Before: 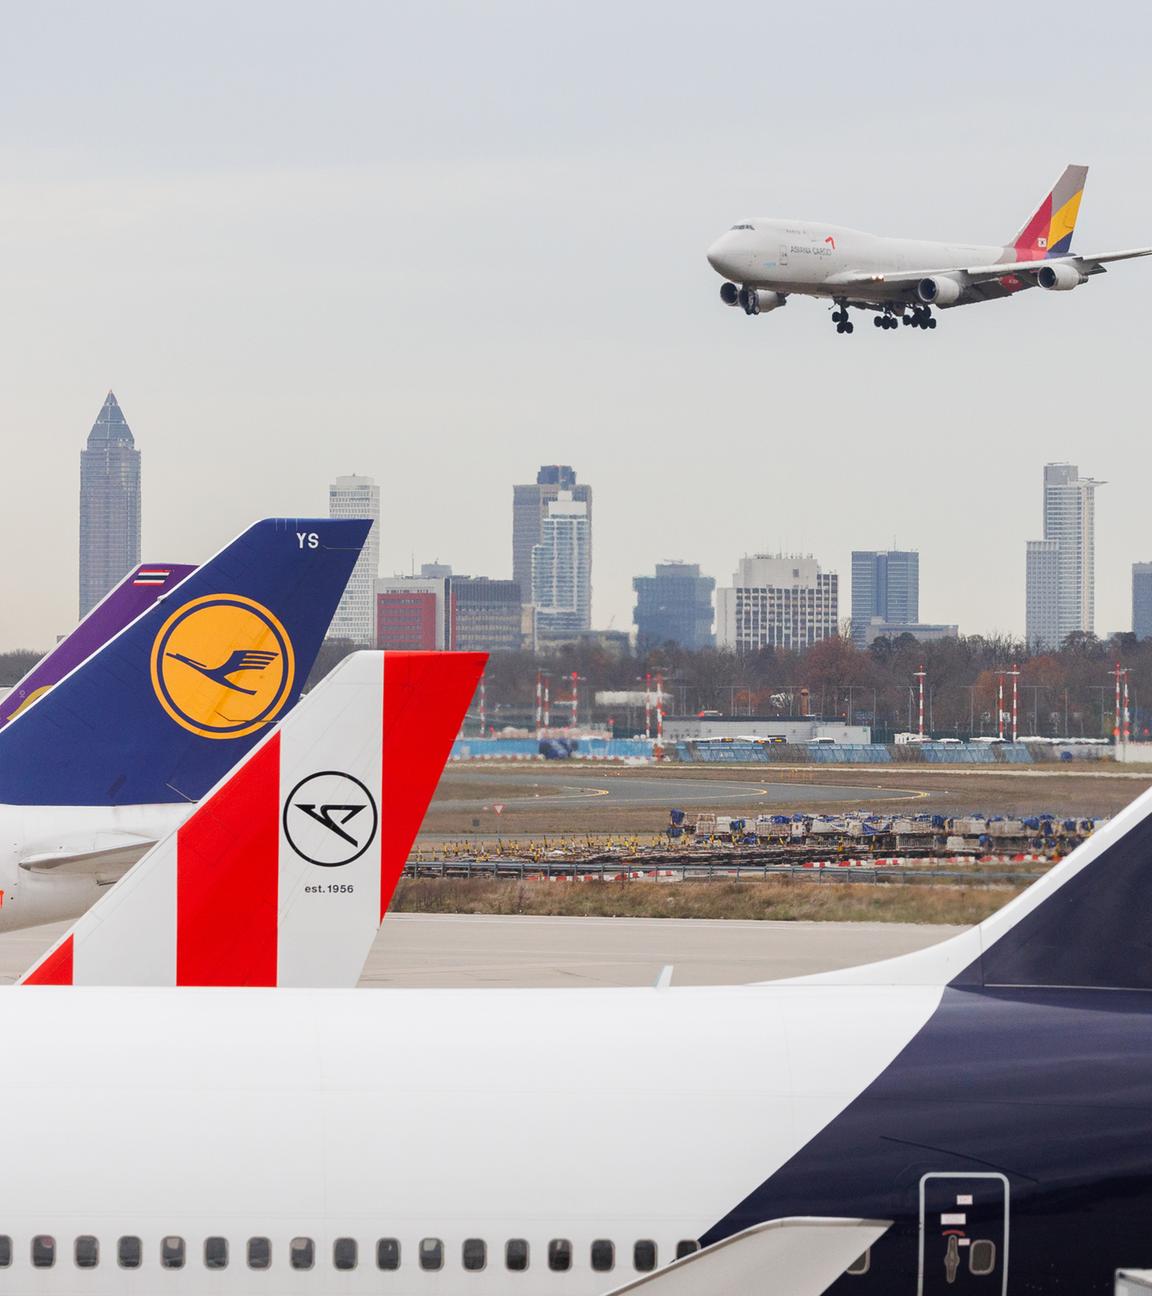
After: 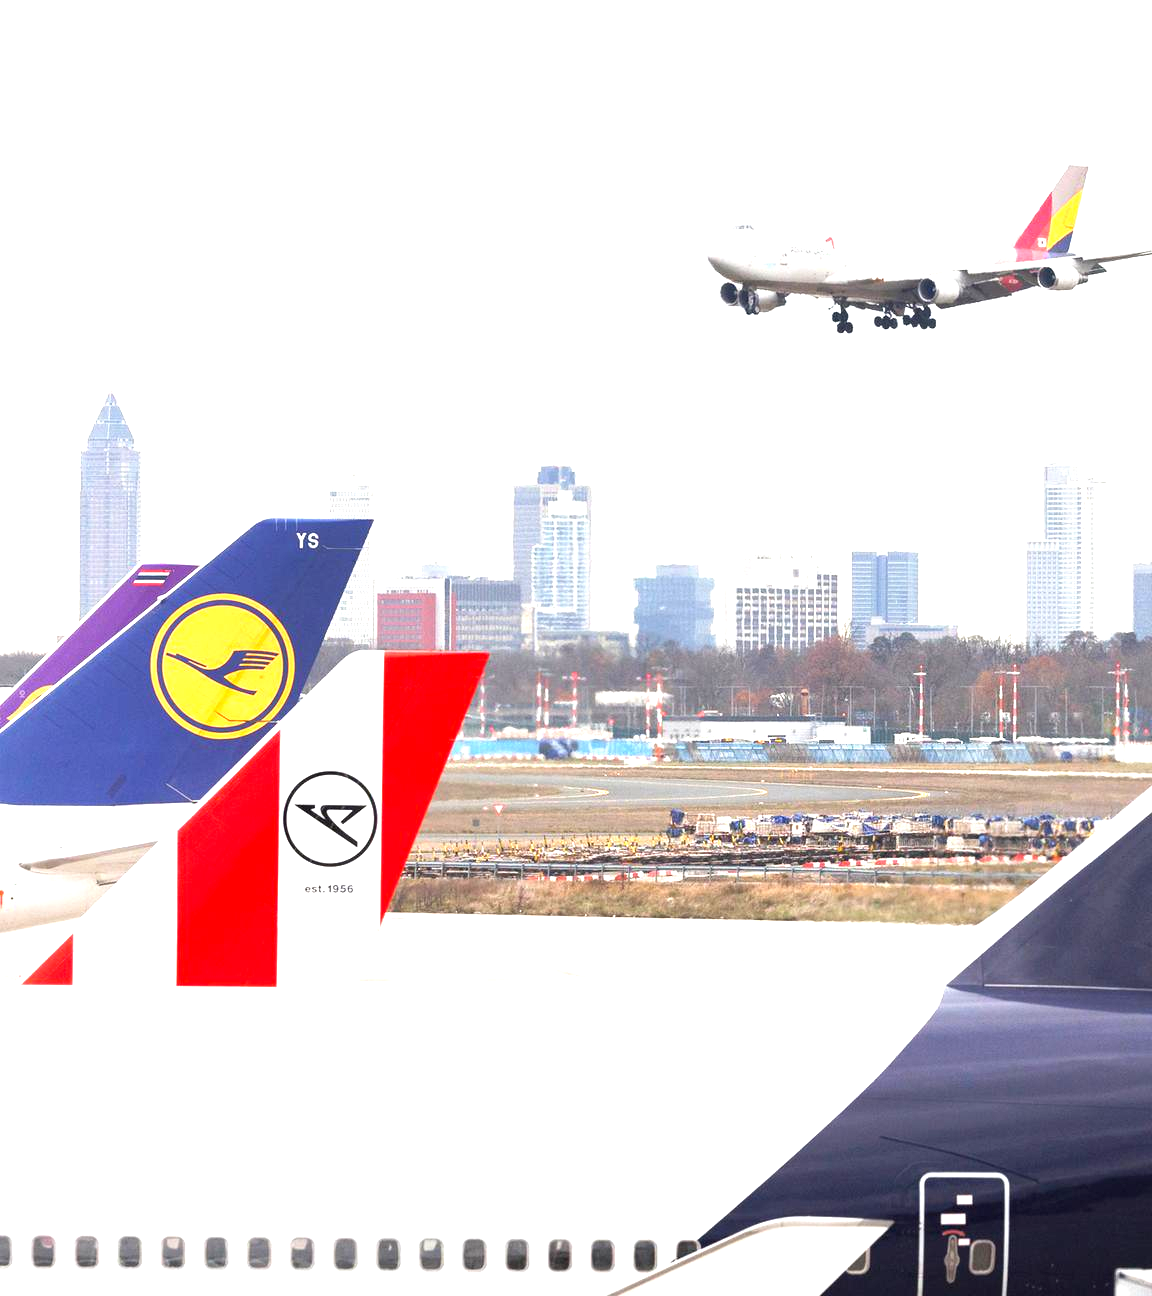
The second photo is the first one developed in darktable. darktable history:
exposure: black level correction 0.001, exposure 1.399 EV, compensate exposure bias true, compensate highlight preservation false
